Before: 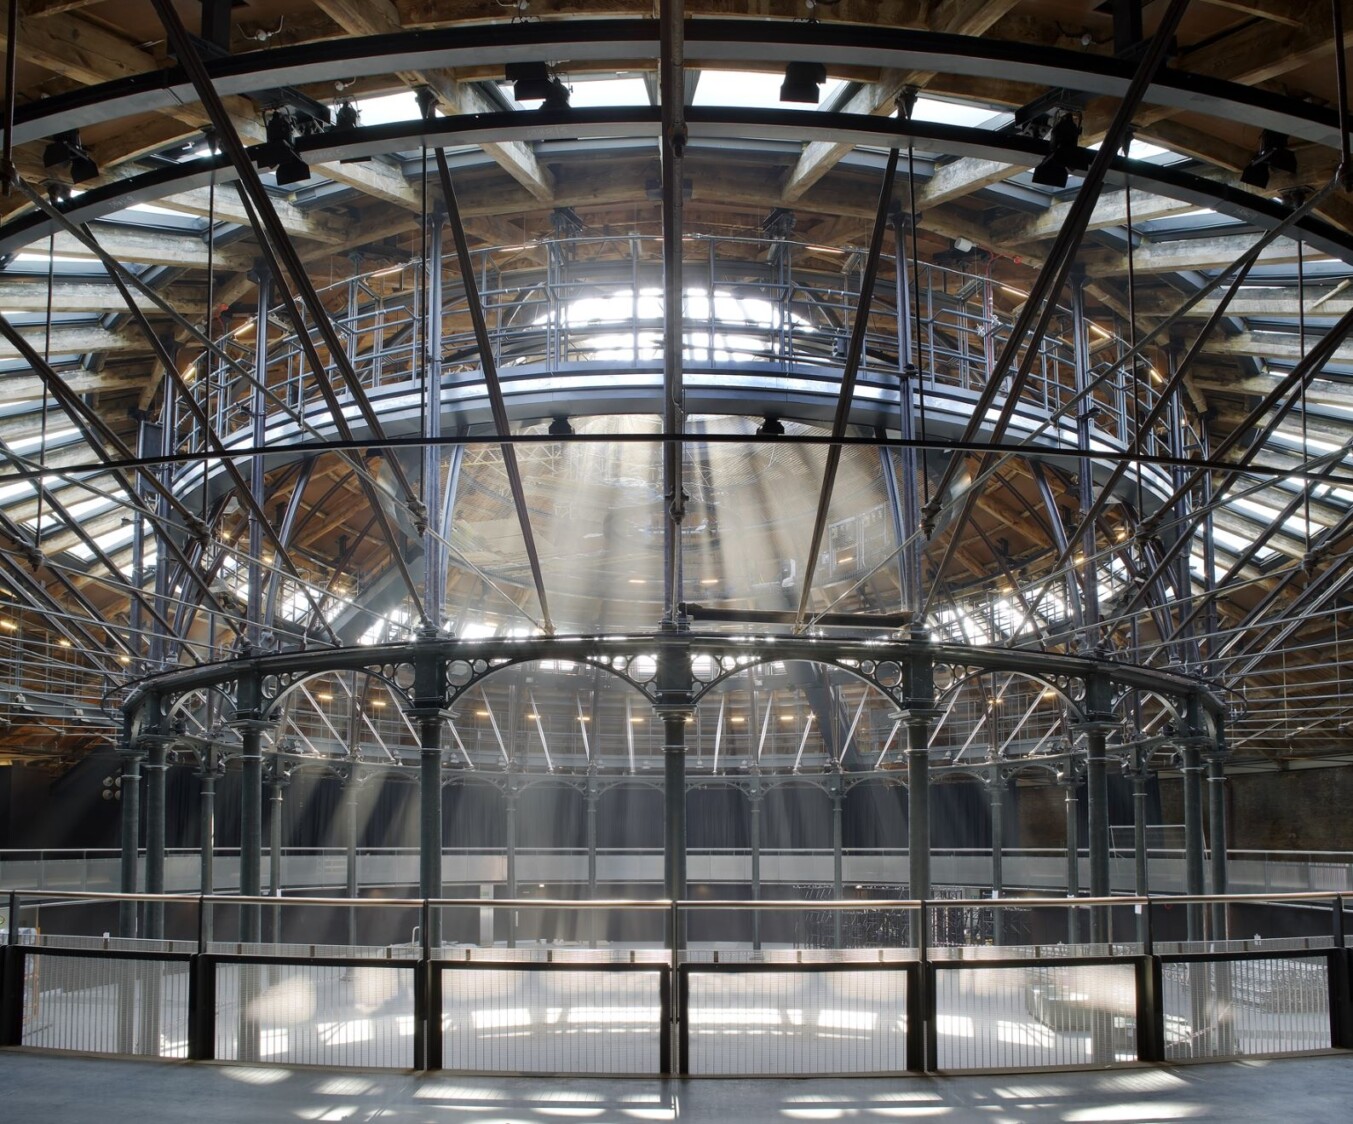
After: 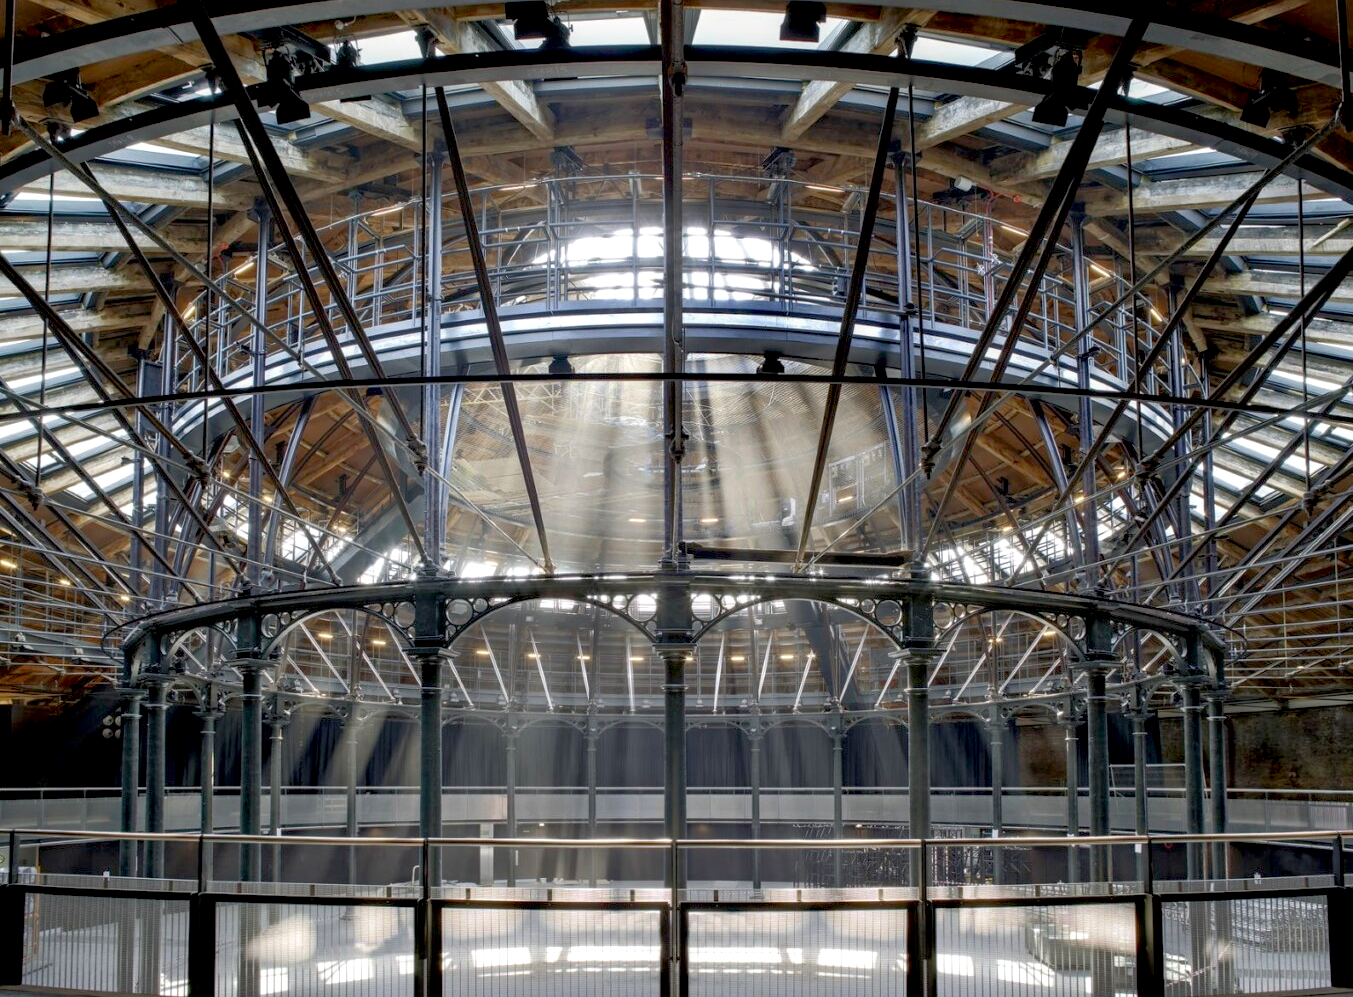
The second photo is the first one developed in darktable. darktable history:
exposure: black level correction 0.008, exposure 0.971 EV, compensate exposure bias true, compensate highlight preservation false
local contrast: detail 130%
crop and rotate: top 5.479%, bottom 5.777%
haze removal: compatibility mode true, adaptive false
tone equalizer: -8 EV -0.035 EV, -7 EV 0.038 EV, -6 EV -0.007 EV, -5 EV 0.009 EV, -4 EV -0.037 EV, -3 EV -0.229 EV, -2 EV -0.648 EV, -1 EV -1 EV, +0 EV -0.947 EV
